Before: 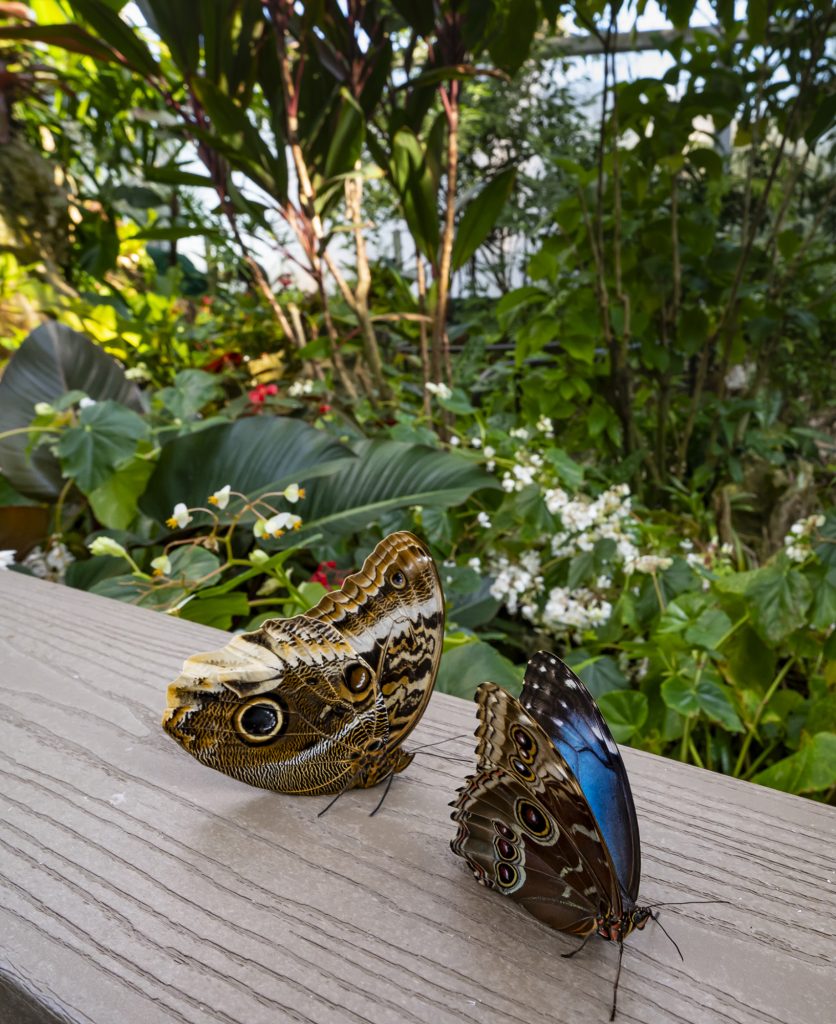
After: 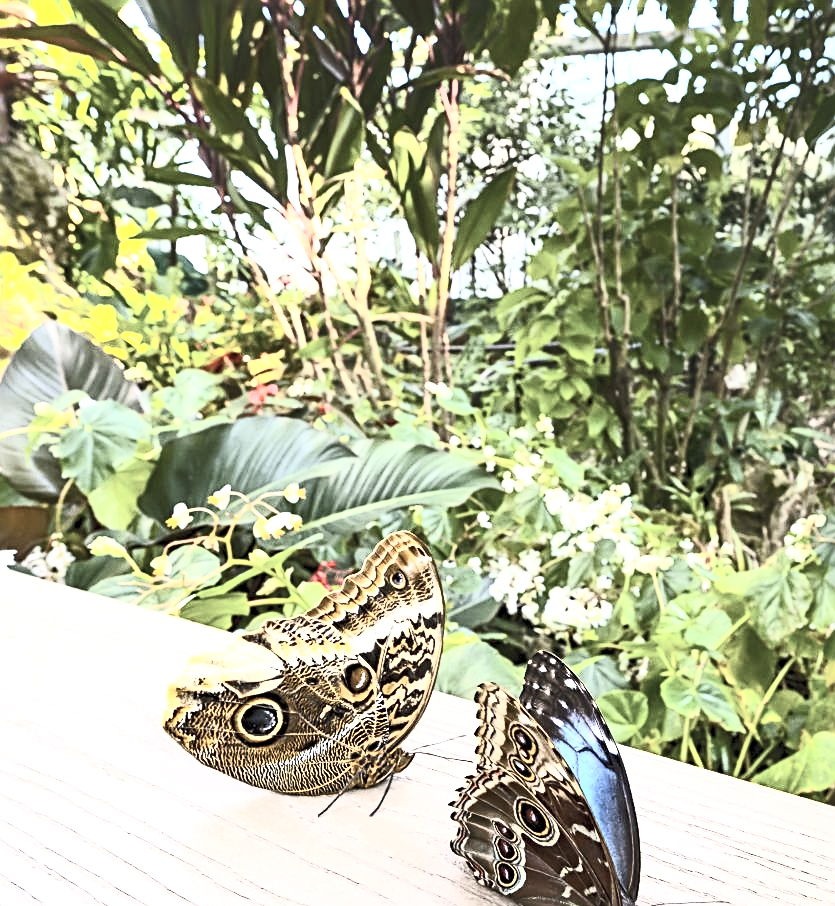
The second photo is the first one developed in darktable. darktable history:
contrast brightness saturation: contrast 0.57, brightness 0.57, saturation -0.34
sharpen: radius 2.767
crop and rotate: top 0%, bottom 11.49%
exposure: black level correction 0, exposure 1.388 EV, compensate exposure bias true, compensate highlight preservation false
